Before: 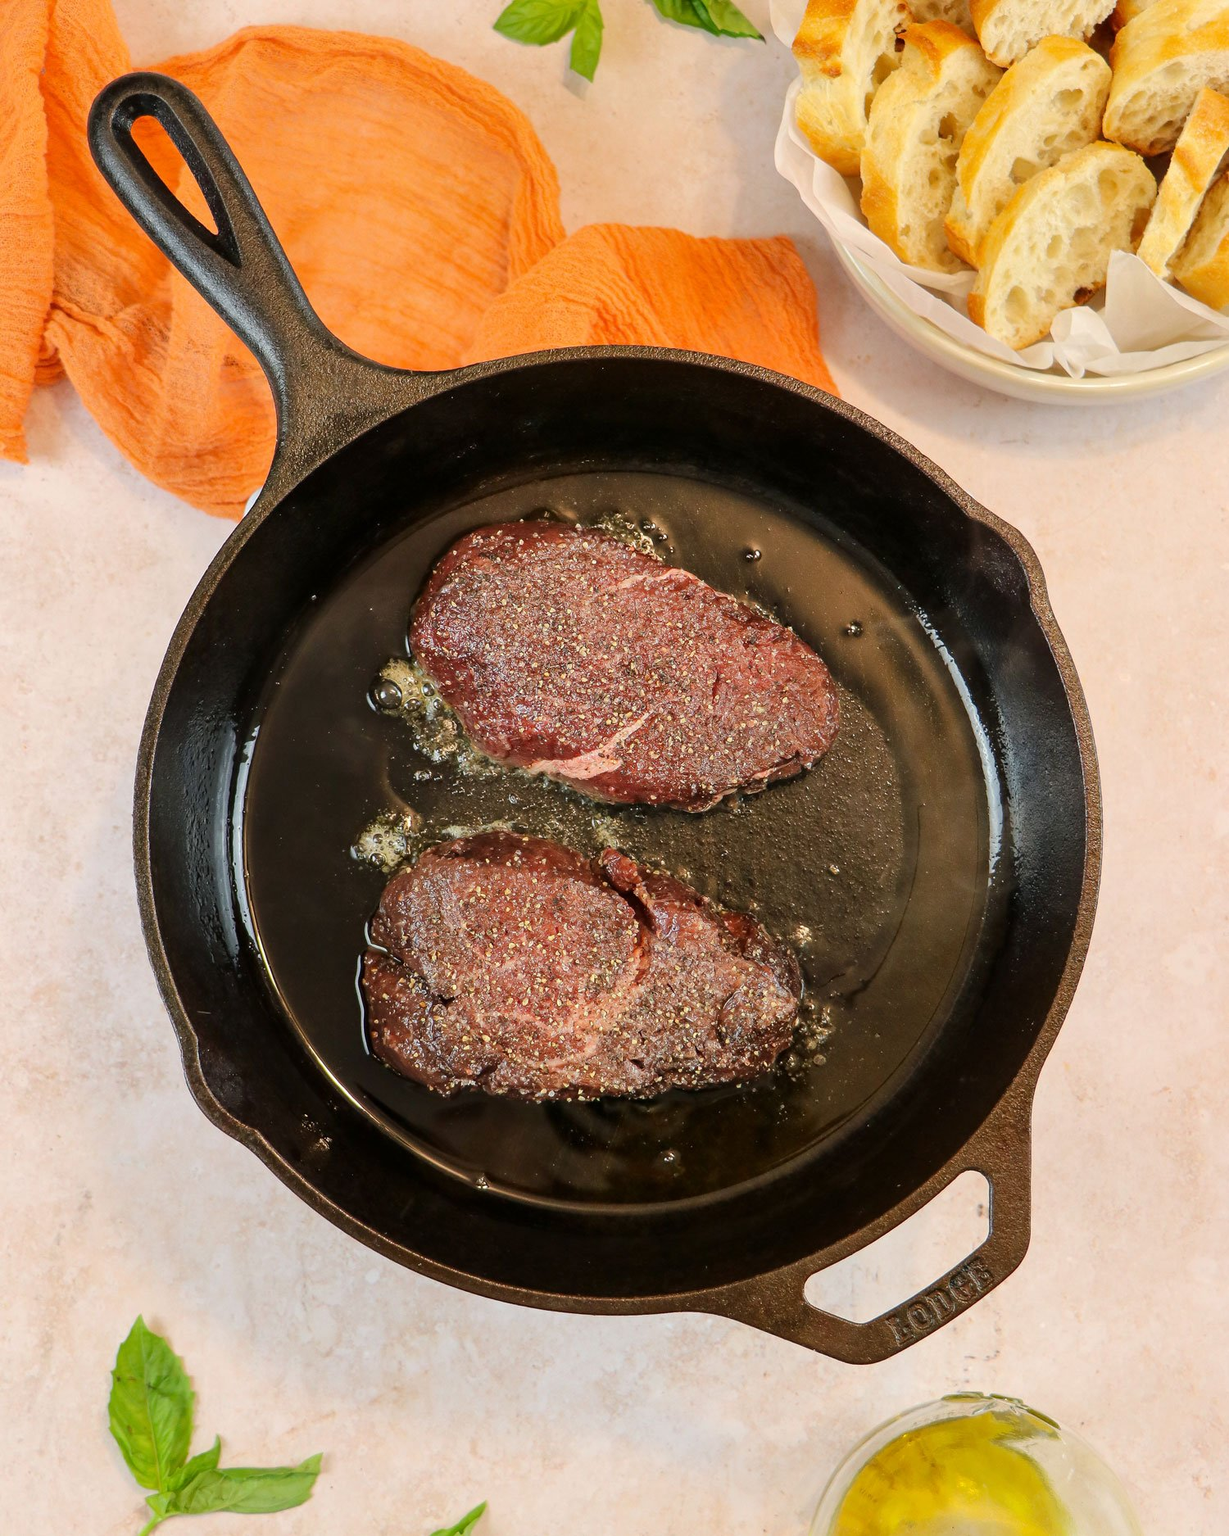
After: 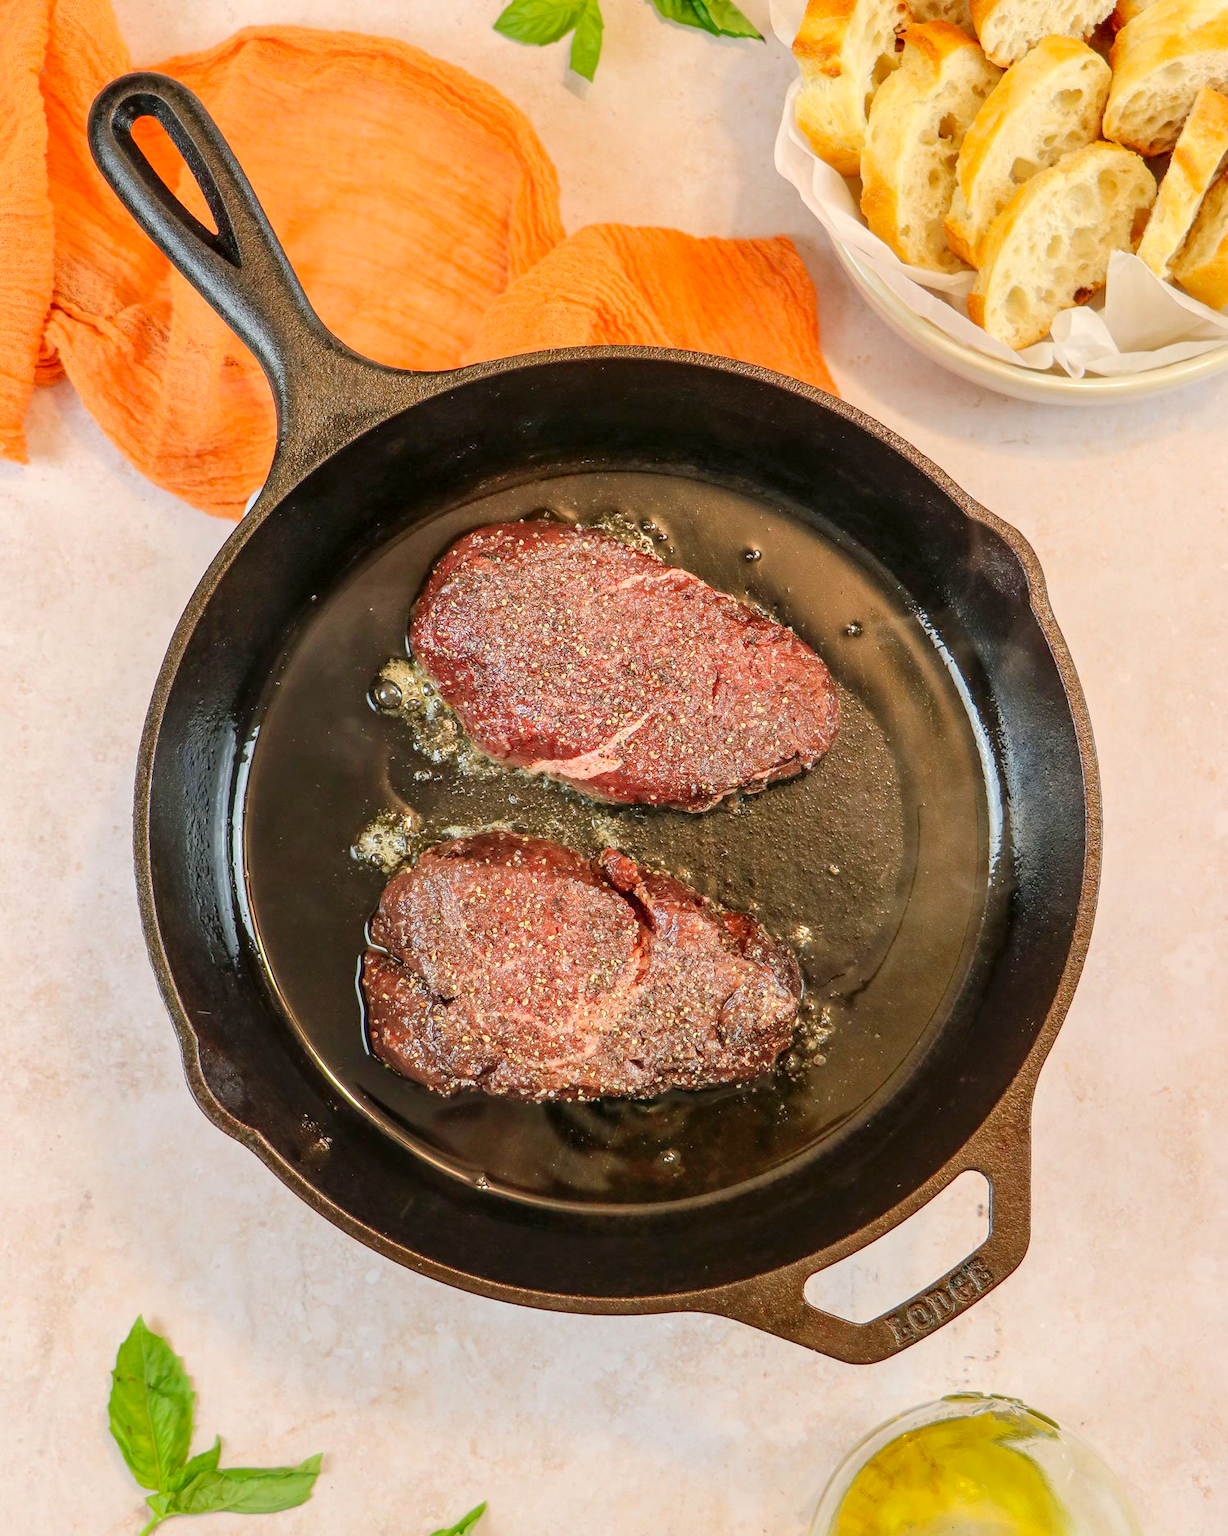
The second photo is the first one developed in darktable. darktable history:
local contrast: on, module defaults
levels: levels [0, 0.445, 1]
